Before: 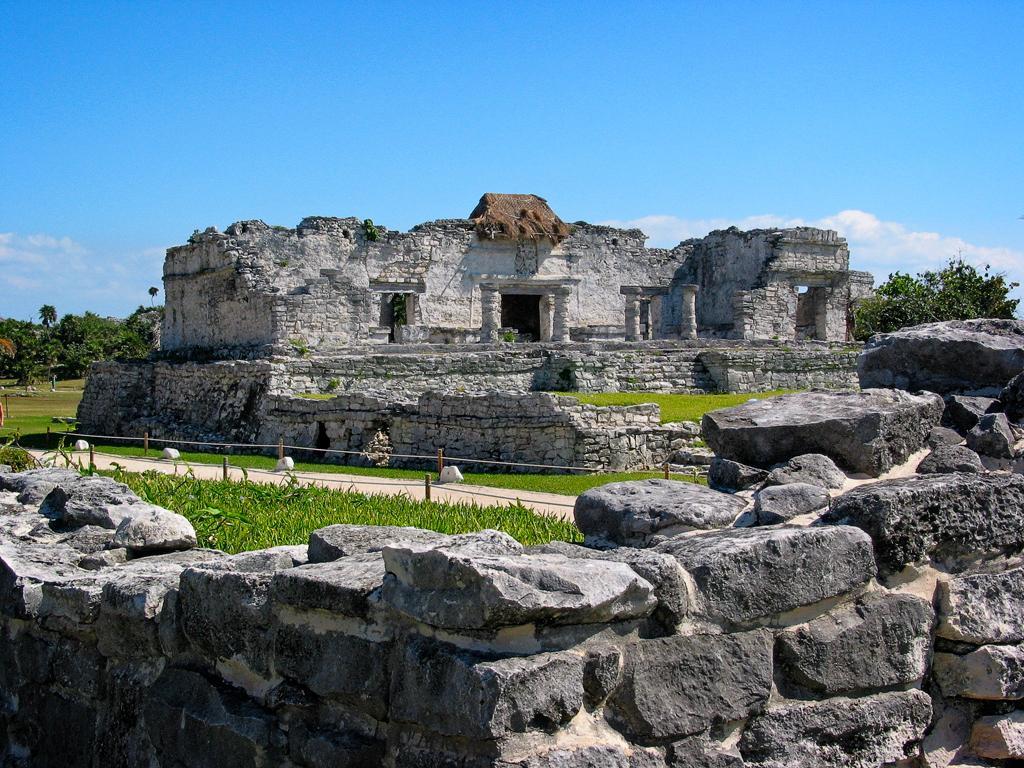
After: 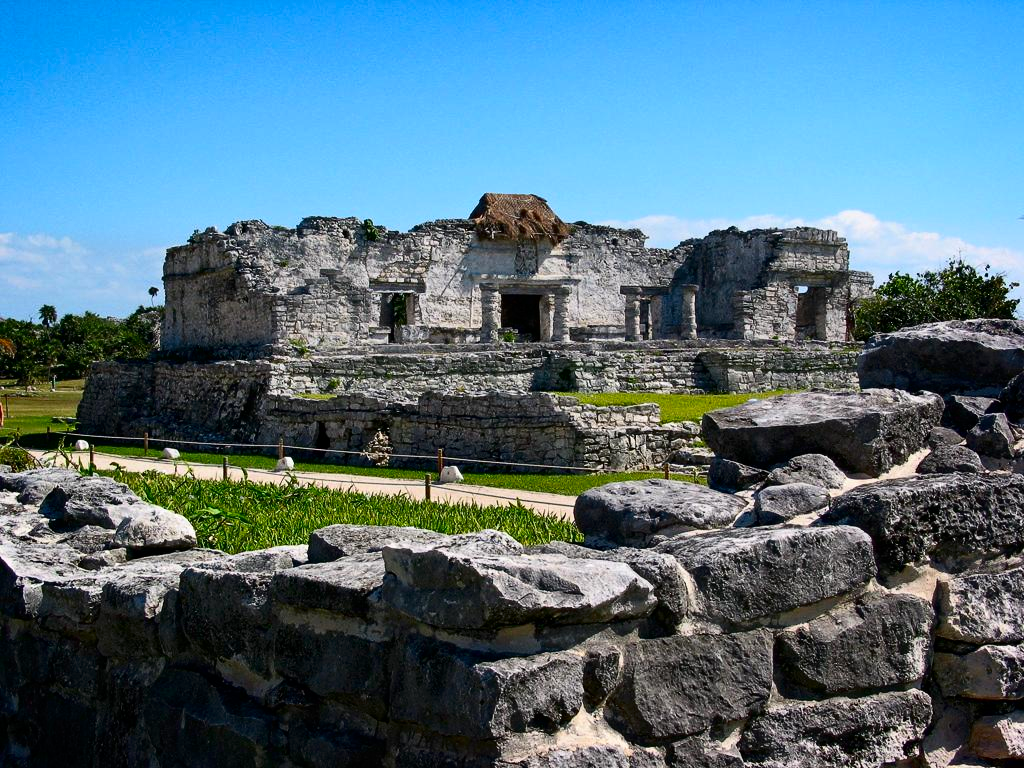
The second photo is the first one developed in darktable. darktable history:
contrast brightness saturation: contrast 0.2, brightness -0.1, saturation 0.101
